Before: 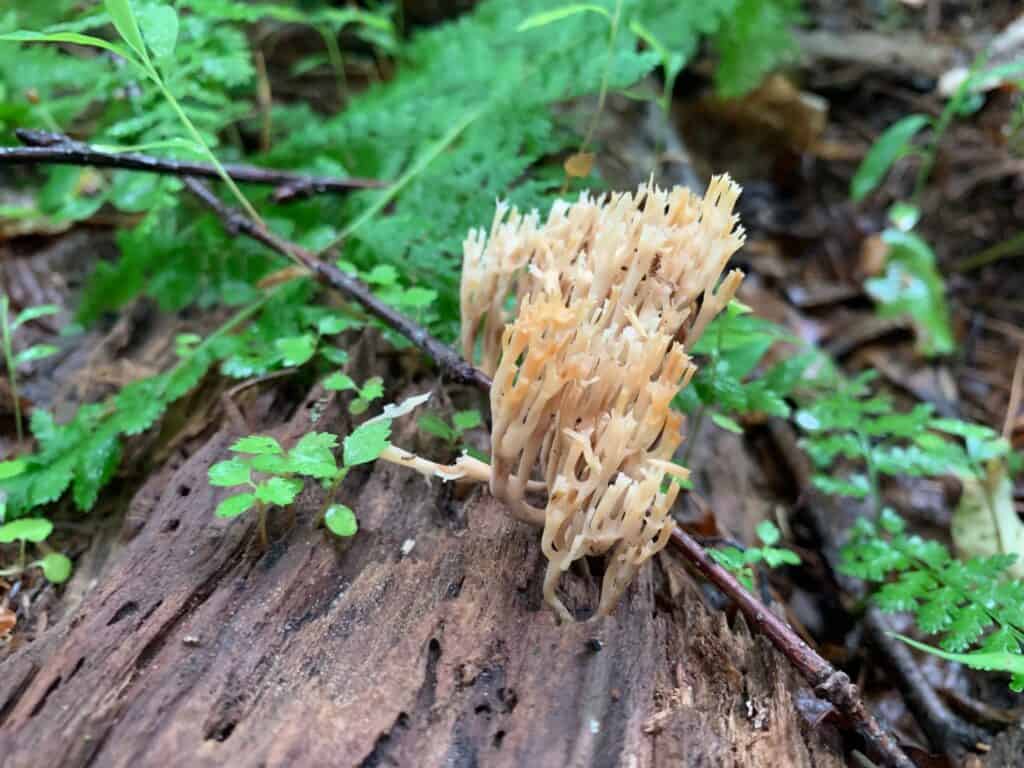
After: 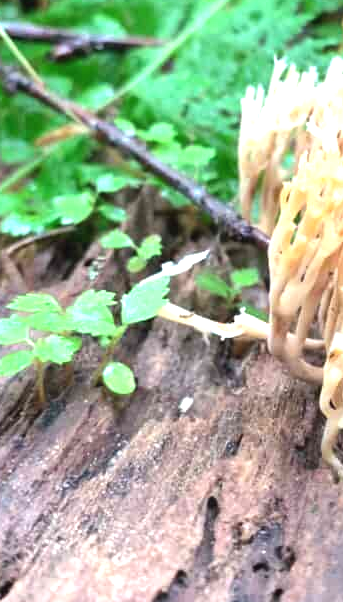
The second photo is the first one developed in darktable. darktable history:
exposure: black level correction -0.002, exposure 1.115 EV, compensate highlight preservation false
crop and rotate: left 21.77%, top 18.528%, right 44.676%, bottom 2.997%
